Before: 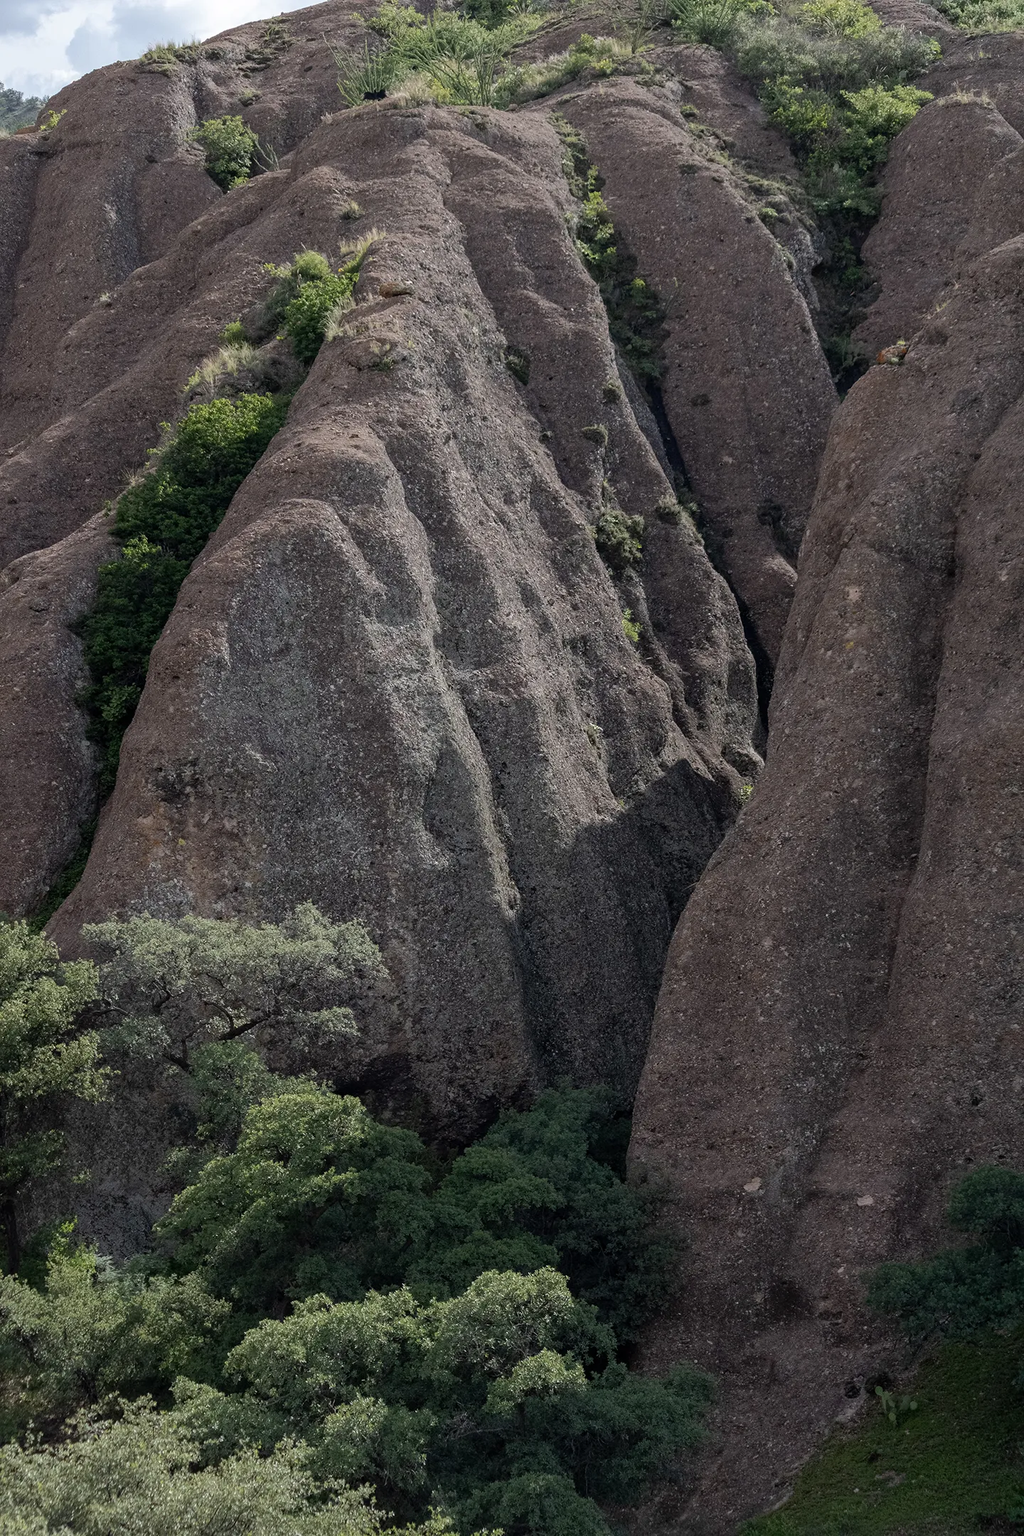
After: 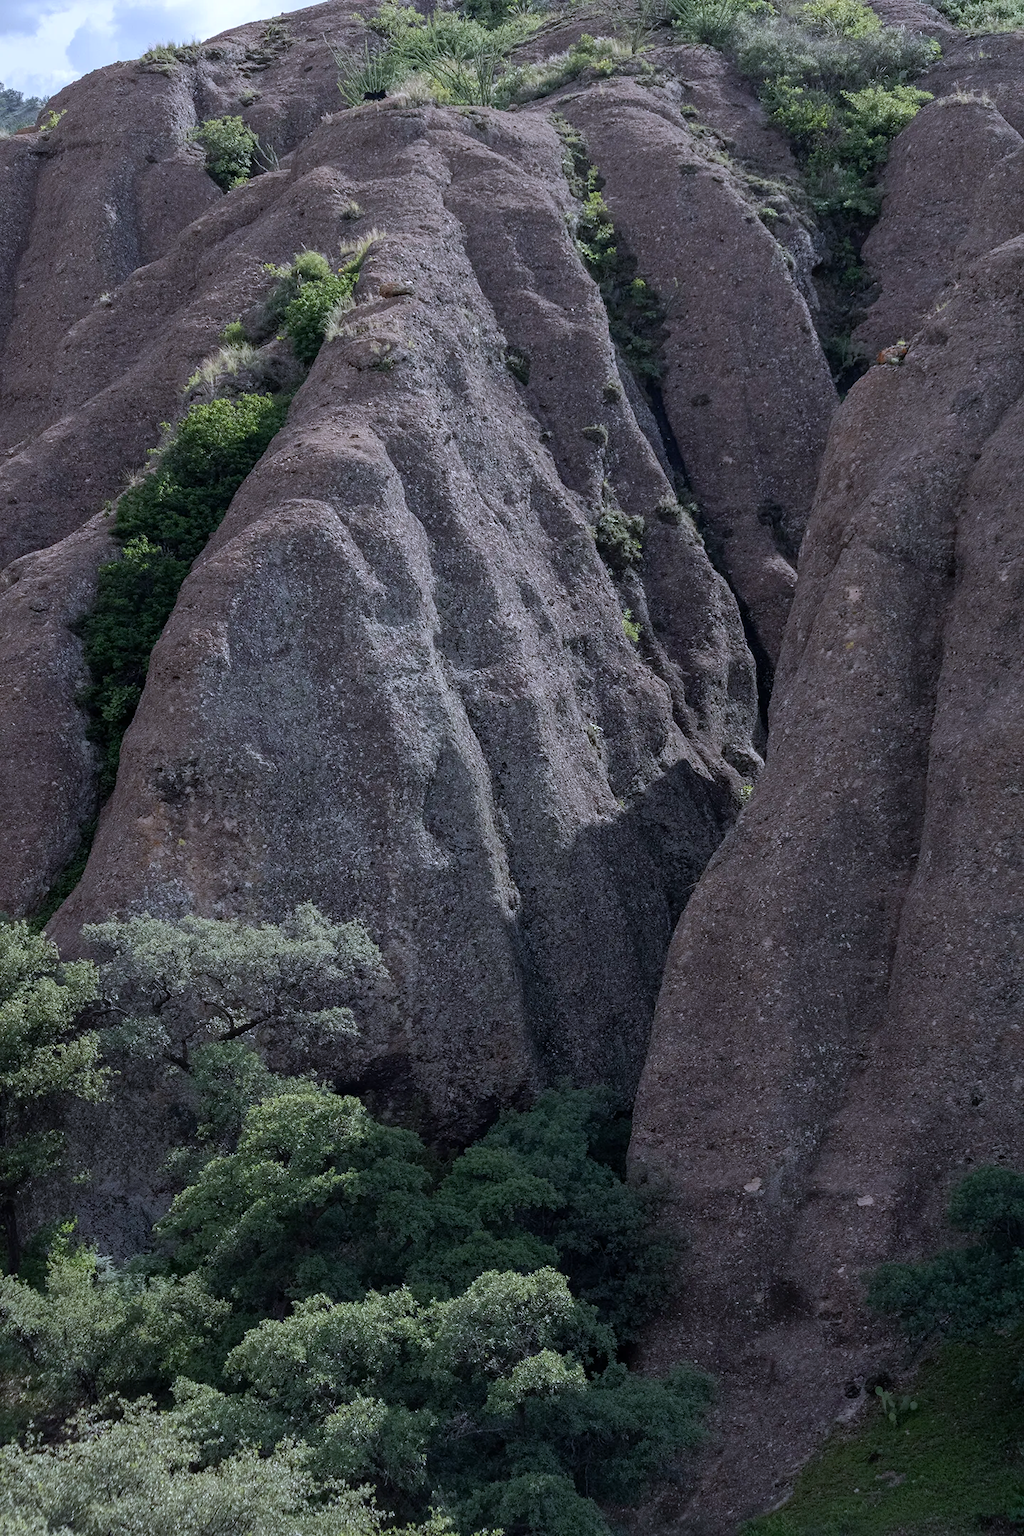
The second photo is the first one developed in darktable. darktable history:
color calibration: illuminant as shot in camera, x 0.37, y 0.382, temperature 4318.17 K
